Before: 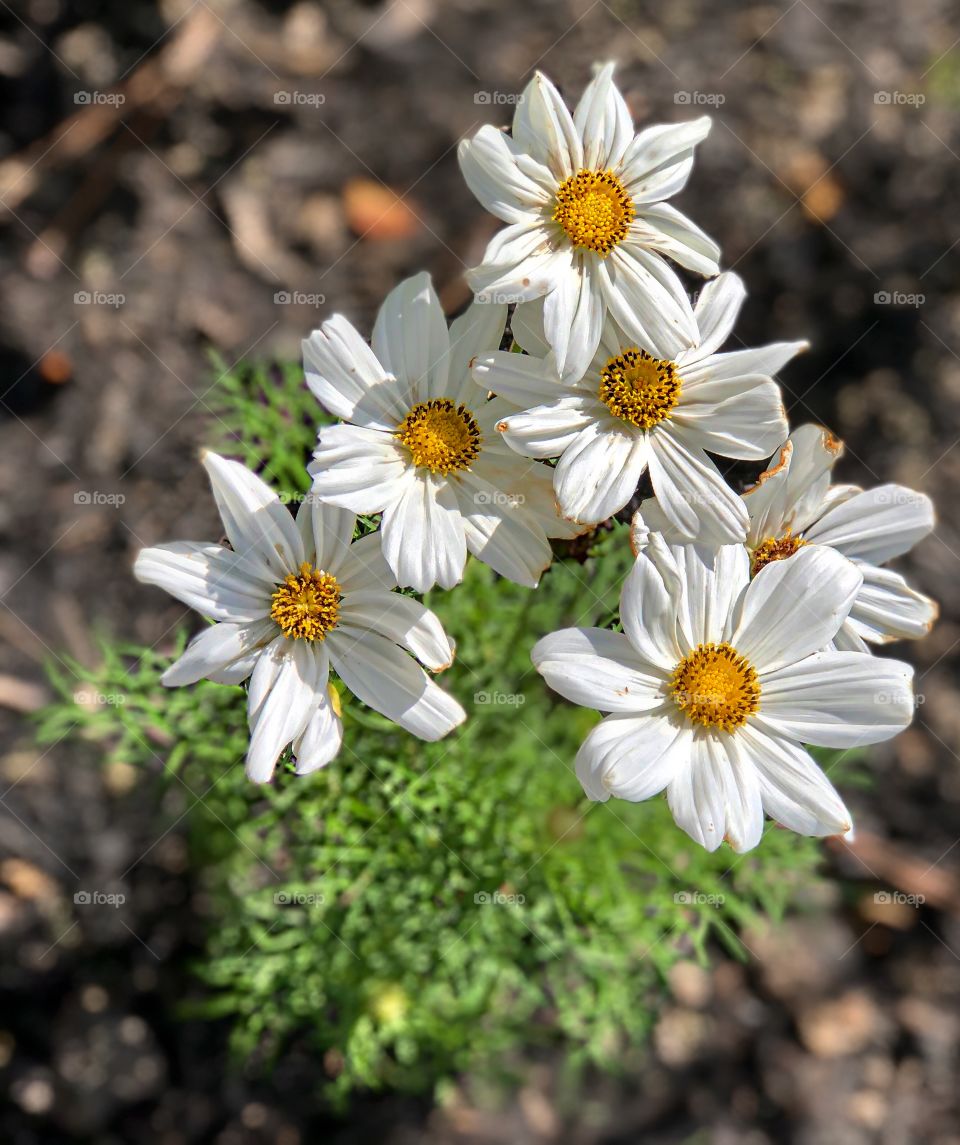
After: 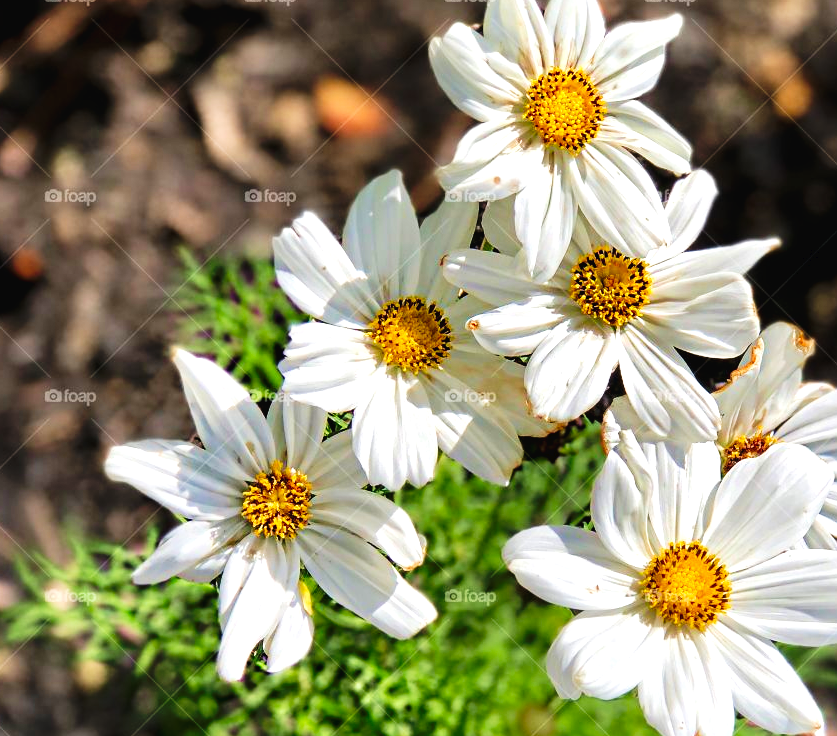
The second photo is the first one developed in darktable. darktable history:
crop: left 3.065%, top 8.927%, right 9.678%, bottom 26.749%
tone equalizer: -8 EV -0.424 EV, -7 EV -0.394 EV, -6 EV -0.354 EV, -5 EV -0.214 EV, -3 EV 0.241 EV, -2 EV 0.34 EV, -1 EV 0.392 EV, +0 EV 0.405 EV
tone curve: curves: ch0 [(0, 0) (0.003, 0.02) (0.011, 0.021) (0.025, 0.022) (0.044, 0.023) (0.069, 0.026) (0.1, 0.04) (0.136, 0.06) (0.177, 0.092) (0.224, 0.127) (0.277, 0.176) (0.335, 0.258) (0.399, 0.349) (0.468, 0.444) (0.543, 0.546) (0.623, 0.649) (0.709, 0.754) (0.801, 0.842) (0.898, 0.922) (1, 1)], preserve colors none
velvia: strength 29.44%
